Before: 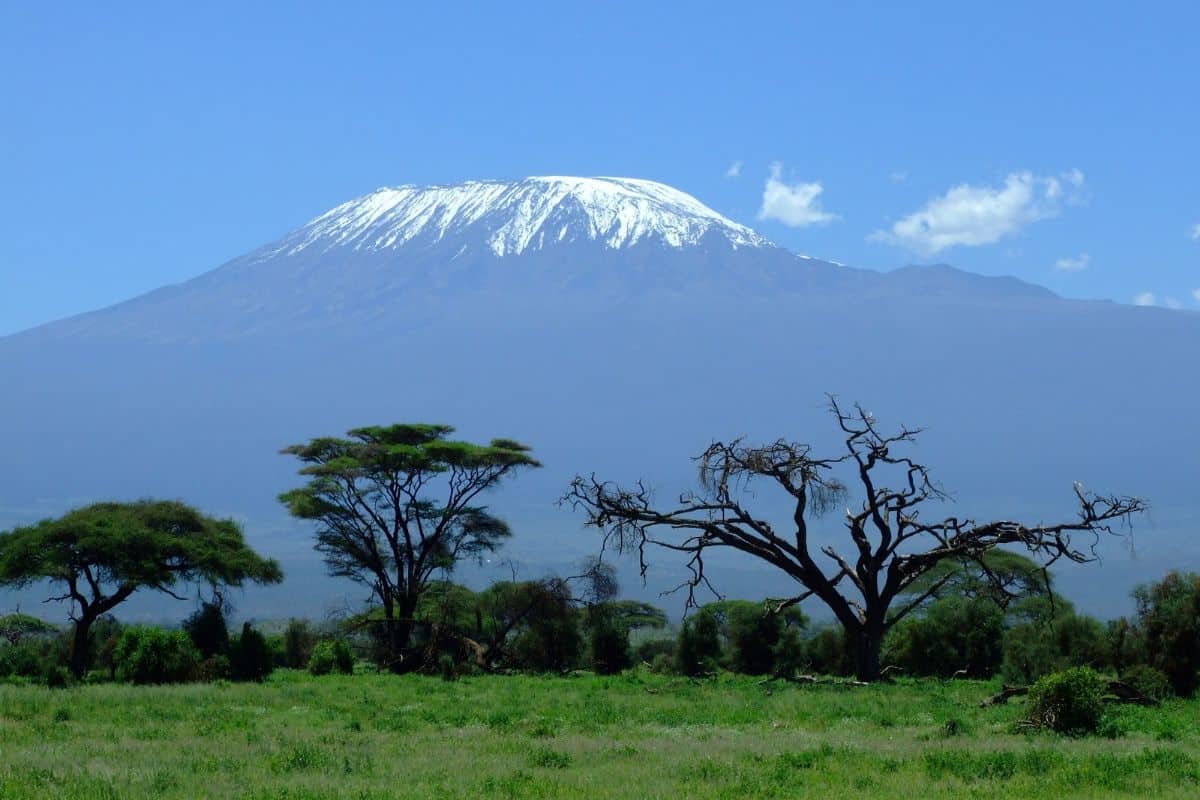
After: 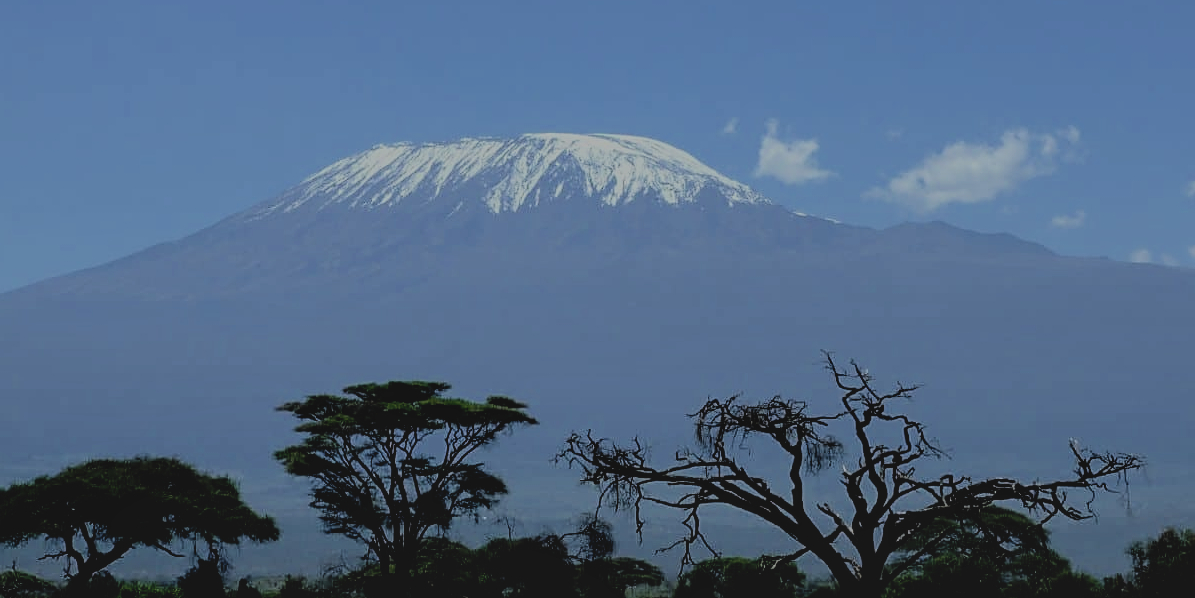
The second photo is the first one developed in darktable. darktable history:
exposure: black level correction 0.009, exposure -0.673 EV, compensate highlight preservation false
crop: left 0.368%, top 5.5%, bottom 19.728%
sharpen: on, module defaults
filmic rgb: black relative exposure -5.02 EV, white relative exposure 3.53 EV, hardness 3.16, contrast 1.398, highlights saturation mix -49.21%
contrast brightness saturation: contrast -0.141, brightness 0.051, saturation -0.128
tone equalizer: -8 EV -0.015 EV, -7 EV 0.015 EV, -6 EV -0.007 EV, -5 EV 0.007 EV, -4 EV -0.039 EV, -3 EV -0.228 EV, -2 EV -0.65 EV, -1 EV -0.994 EV, +0 EV -0.949 EV, edges refinement/feathering 500, mask exposure compensation -1.57 EV, preserve details no
local contrast: on, module defaults
color zones: curves: ch1 [(0, 0.455) (0.063, 0.455) (0.286, 0.495) (0.429, 0.5) (0.571, 0.5) (0.714, 0.5) (0.857, 0.5) (1, 0.455)]; ch2 [(0, 0.532) (0.063, 0.521) (0.233, 0.447) (0.429, 0.489) (0.571, 0.5) (0.714, 0.5) (0.857, 0.5) (1, 0.532)]
